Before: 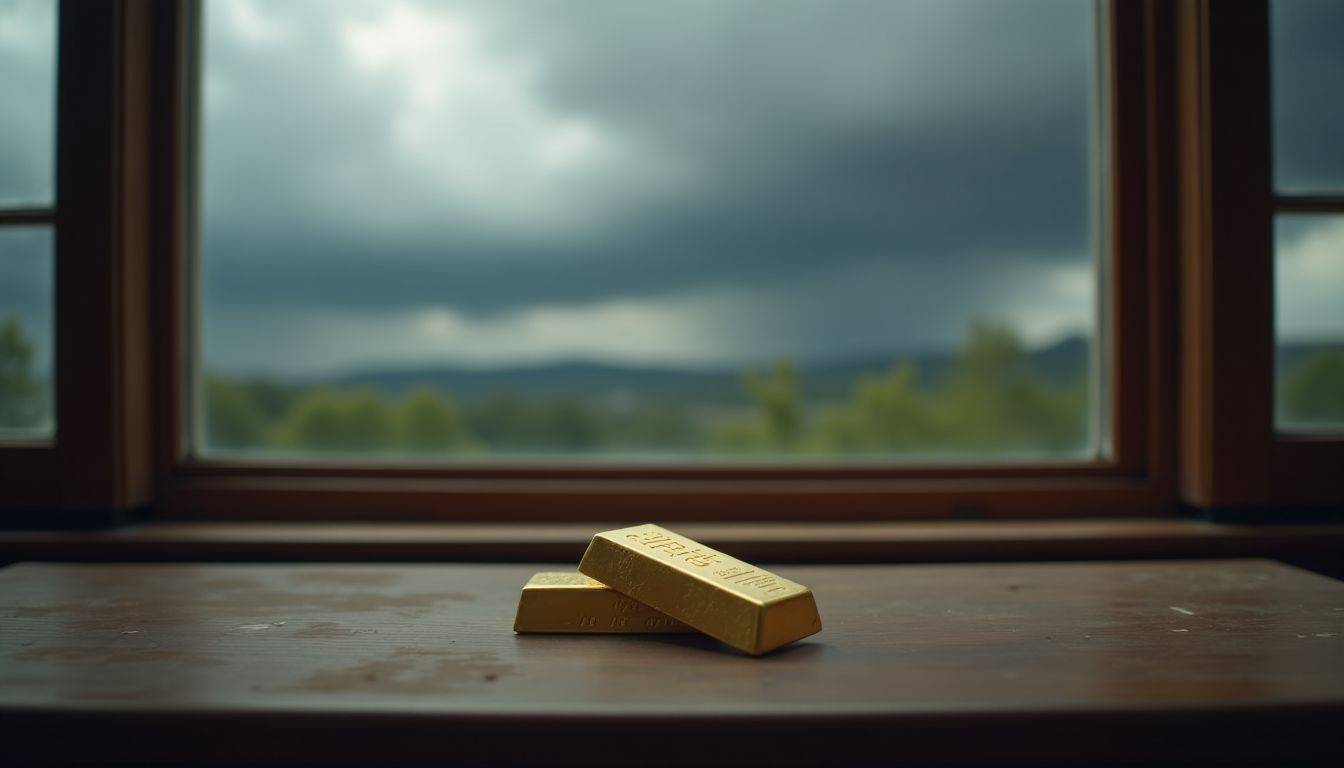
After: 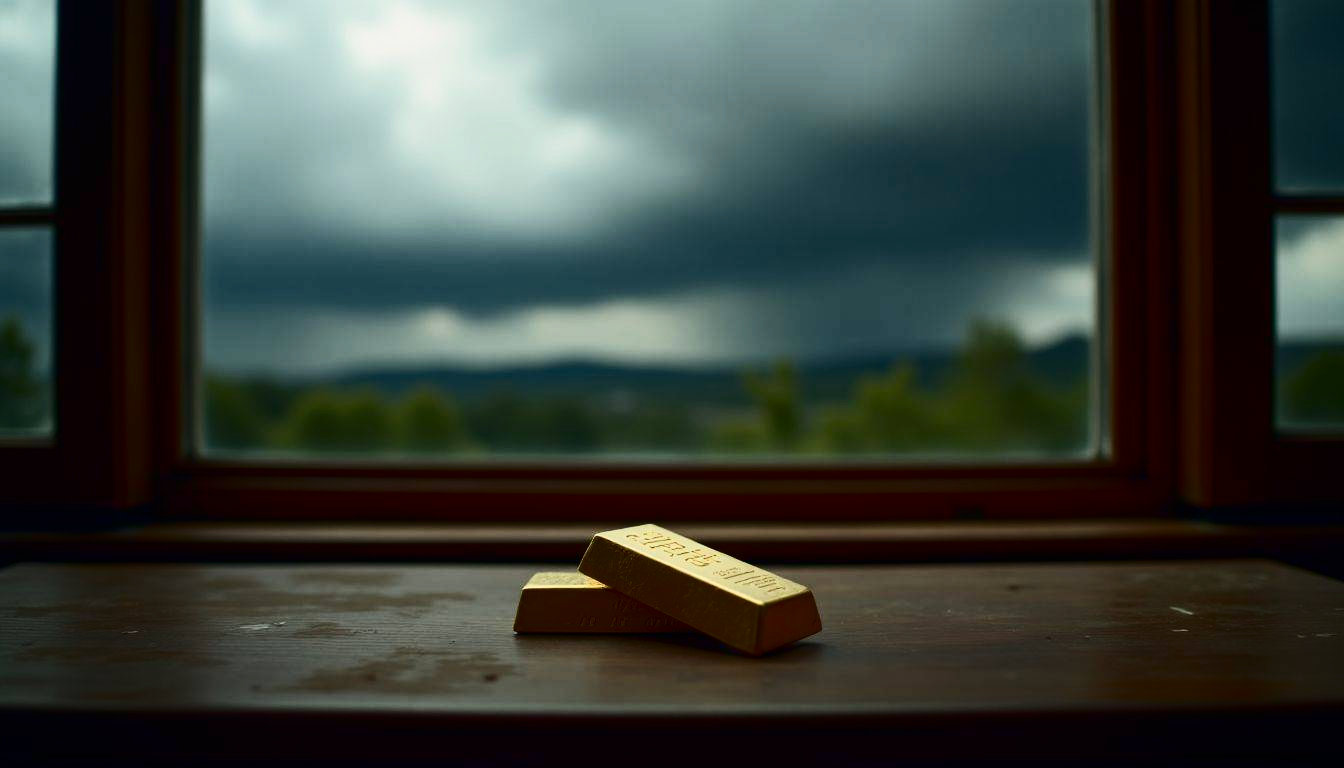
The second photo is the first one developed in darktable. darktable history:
white balance: emerald 1
contrast brightness saturation: contrast 0.32, brightness -0.08, saturation 0.17
exposure: exposure -0.21 EV, compensate highlight preservation false
